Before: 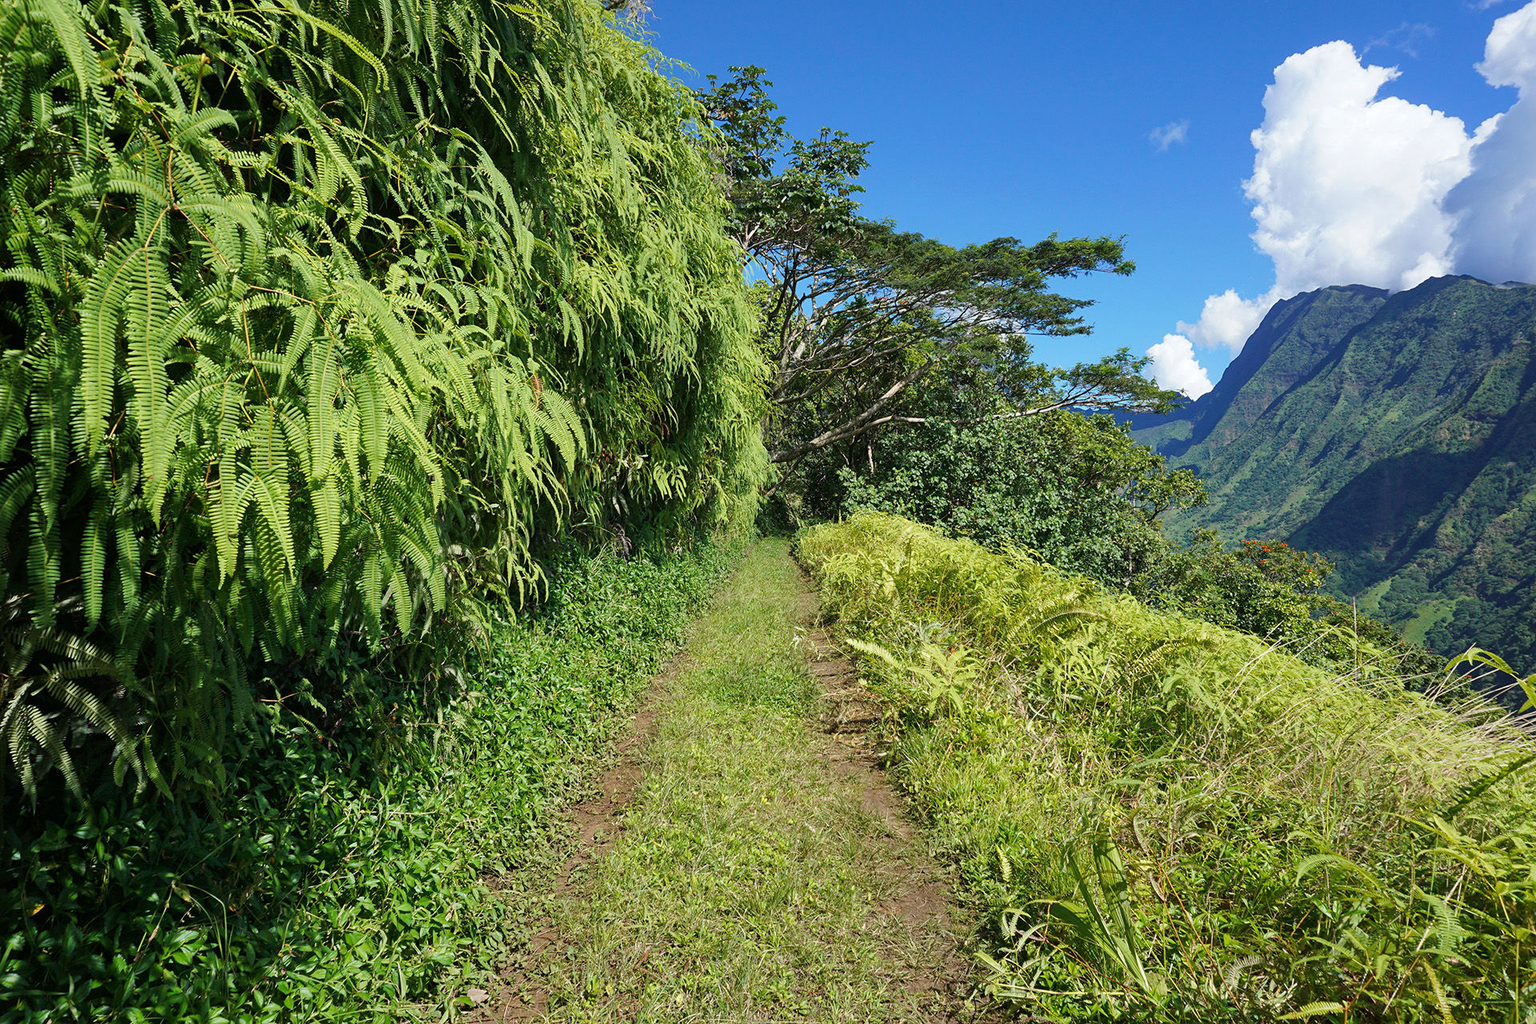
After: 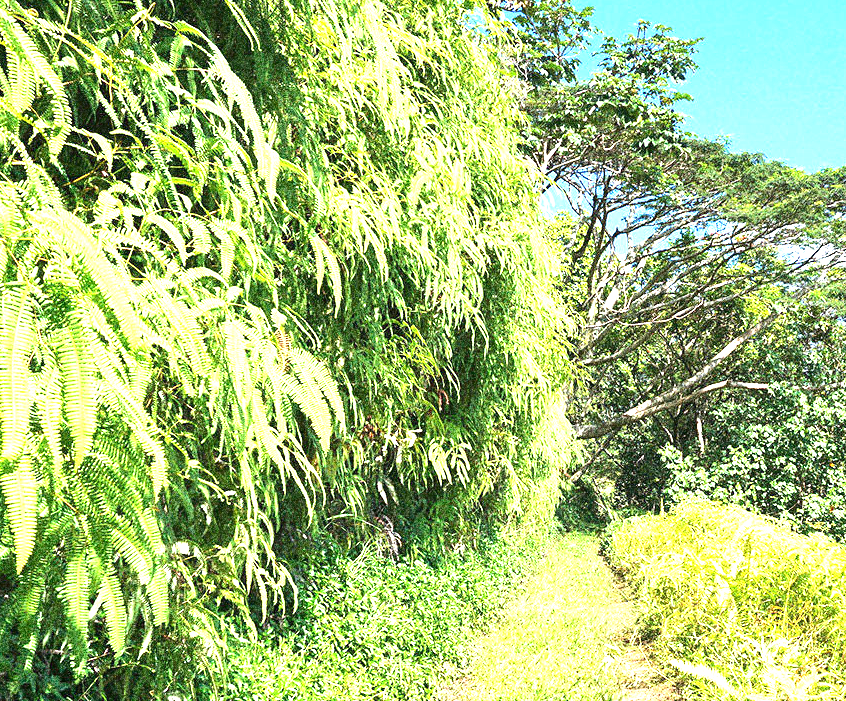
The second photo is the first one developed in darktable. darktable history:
exposure: exposure 2.25 EV, compensate highlight preservation false
grain: coarseness 30.02 ISO, strength 100%
crop: left 20.248%, top 10.86%, right 35.675%, bottom 34.321%
